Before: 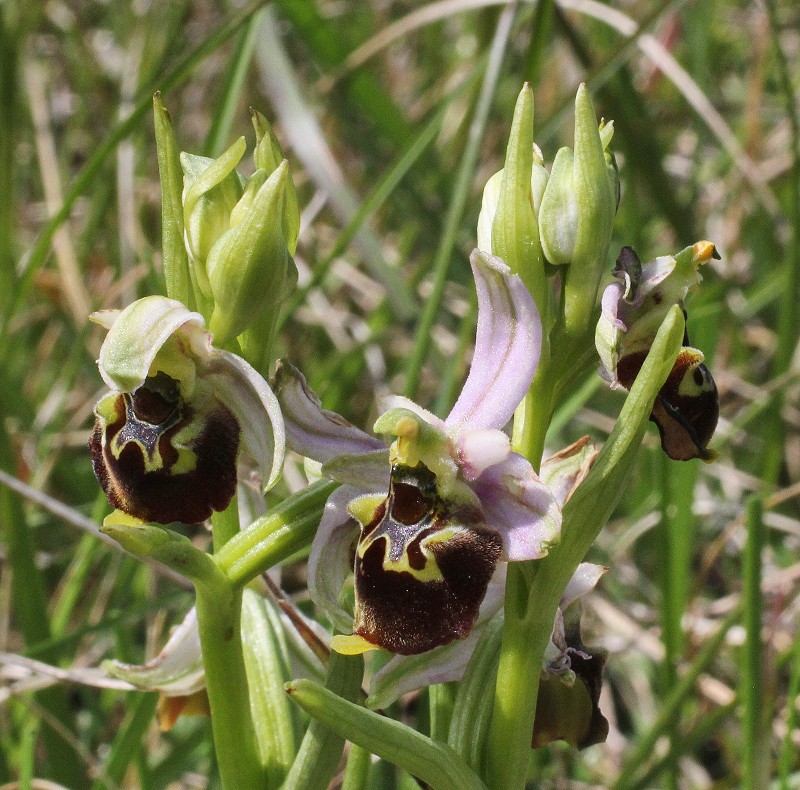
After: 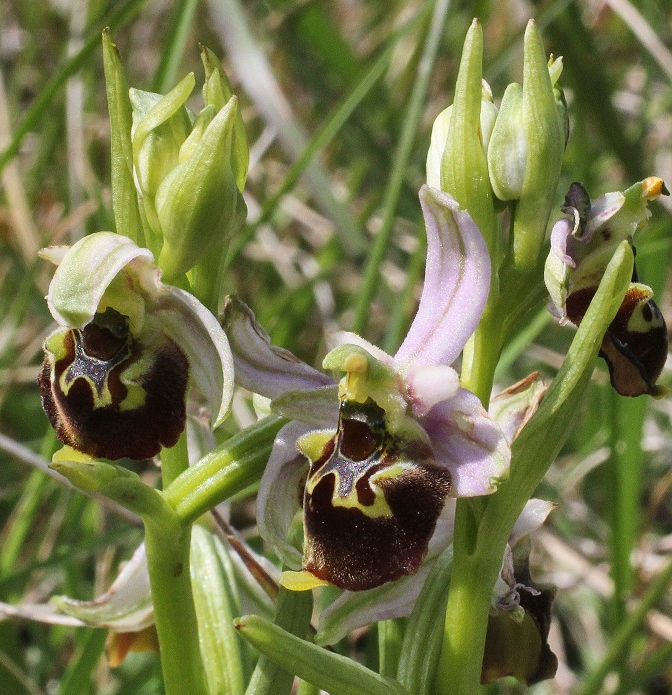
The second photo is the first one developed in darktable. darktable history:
crop: left 6.458%, top 8.171%, right 9.531%, bottom 3.771%
